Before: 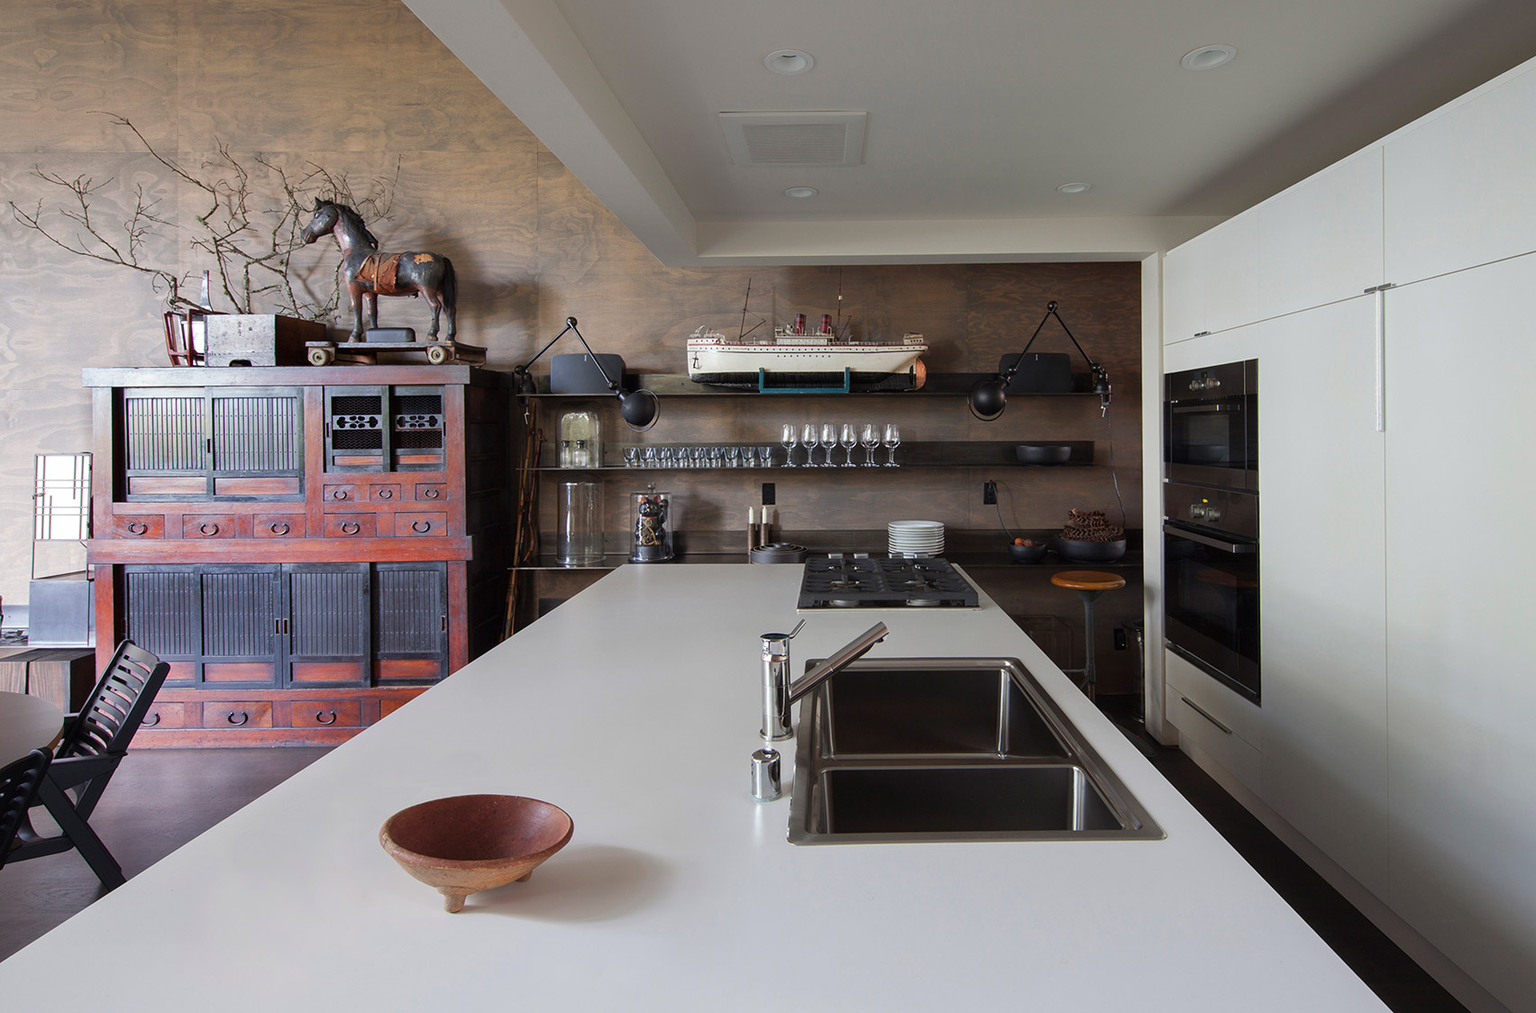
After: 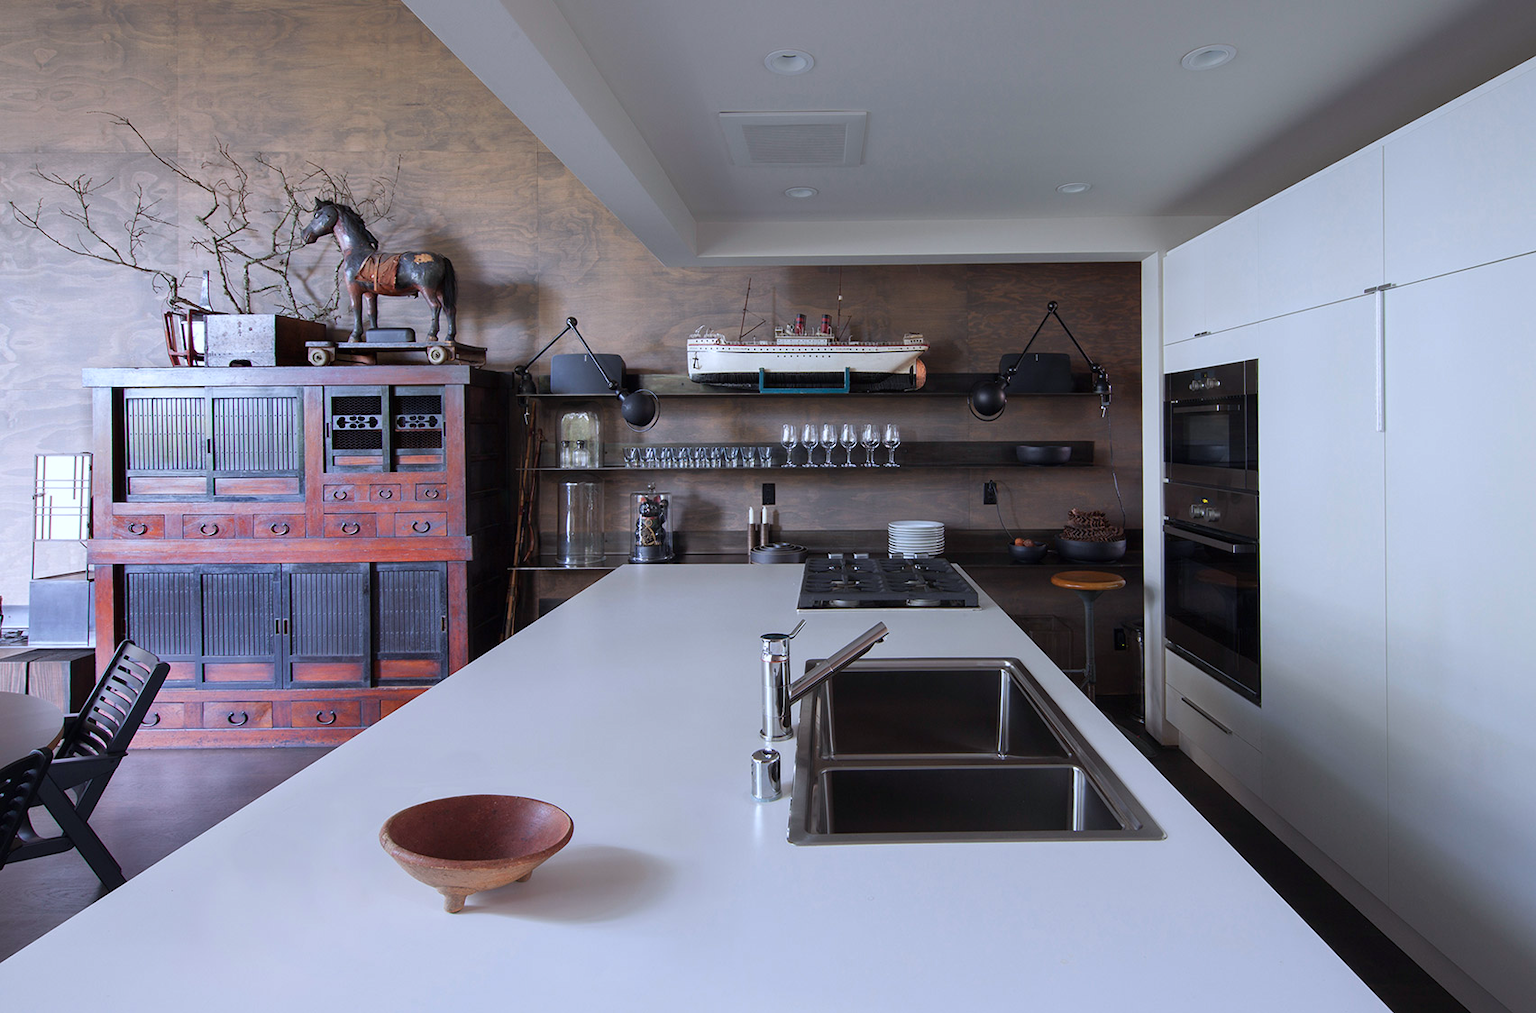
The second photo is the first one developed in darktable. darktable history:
local contrast: mode bilateral grid, contrast 15, coarseness 36, detail 105%, midtone range 0.2
color calibration: illuminant as shot in camera, x 0.37, y 0.382, temperature 4319.34 K
